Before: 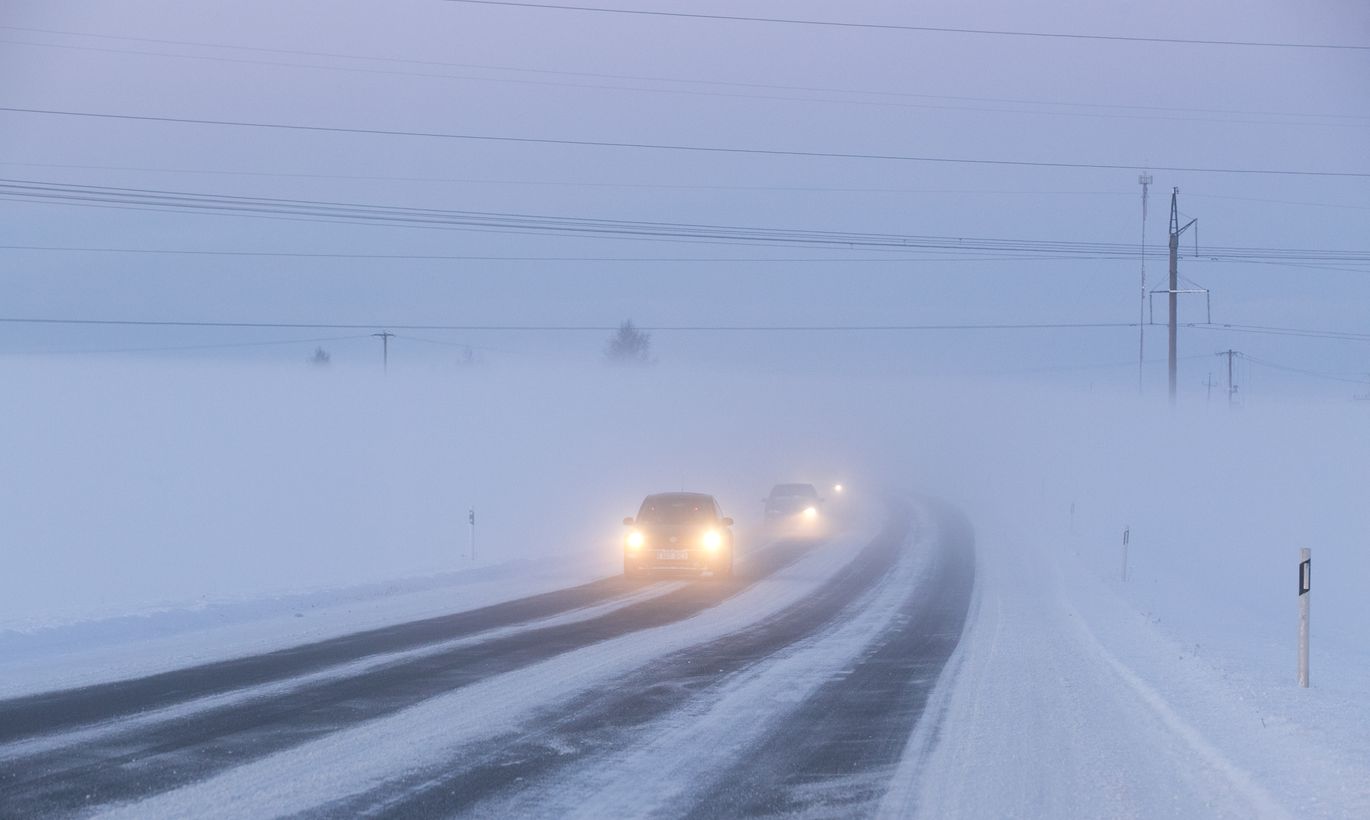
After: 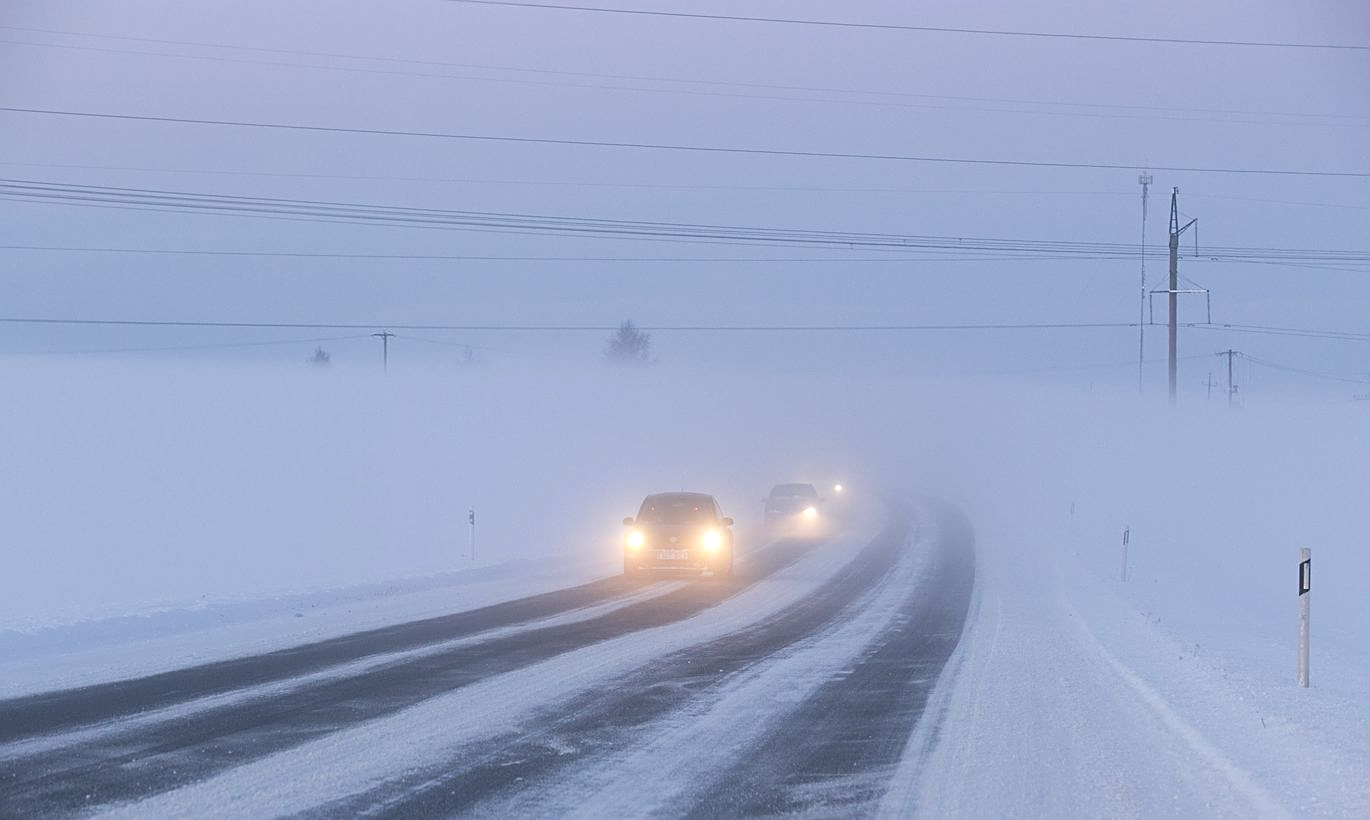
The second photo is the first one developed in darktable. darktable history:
sharpen: on, module defaults
shadows and highlights: shadows 12, white point adjustment 1.2, highlights -0.36, soften with gaussian
